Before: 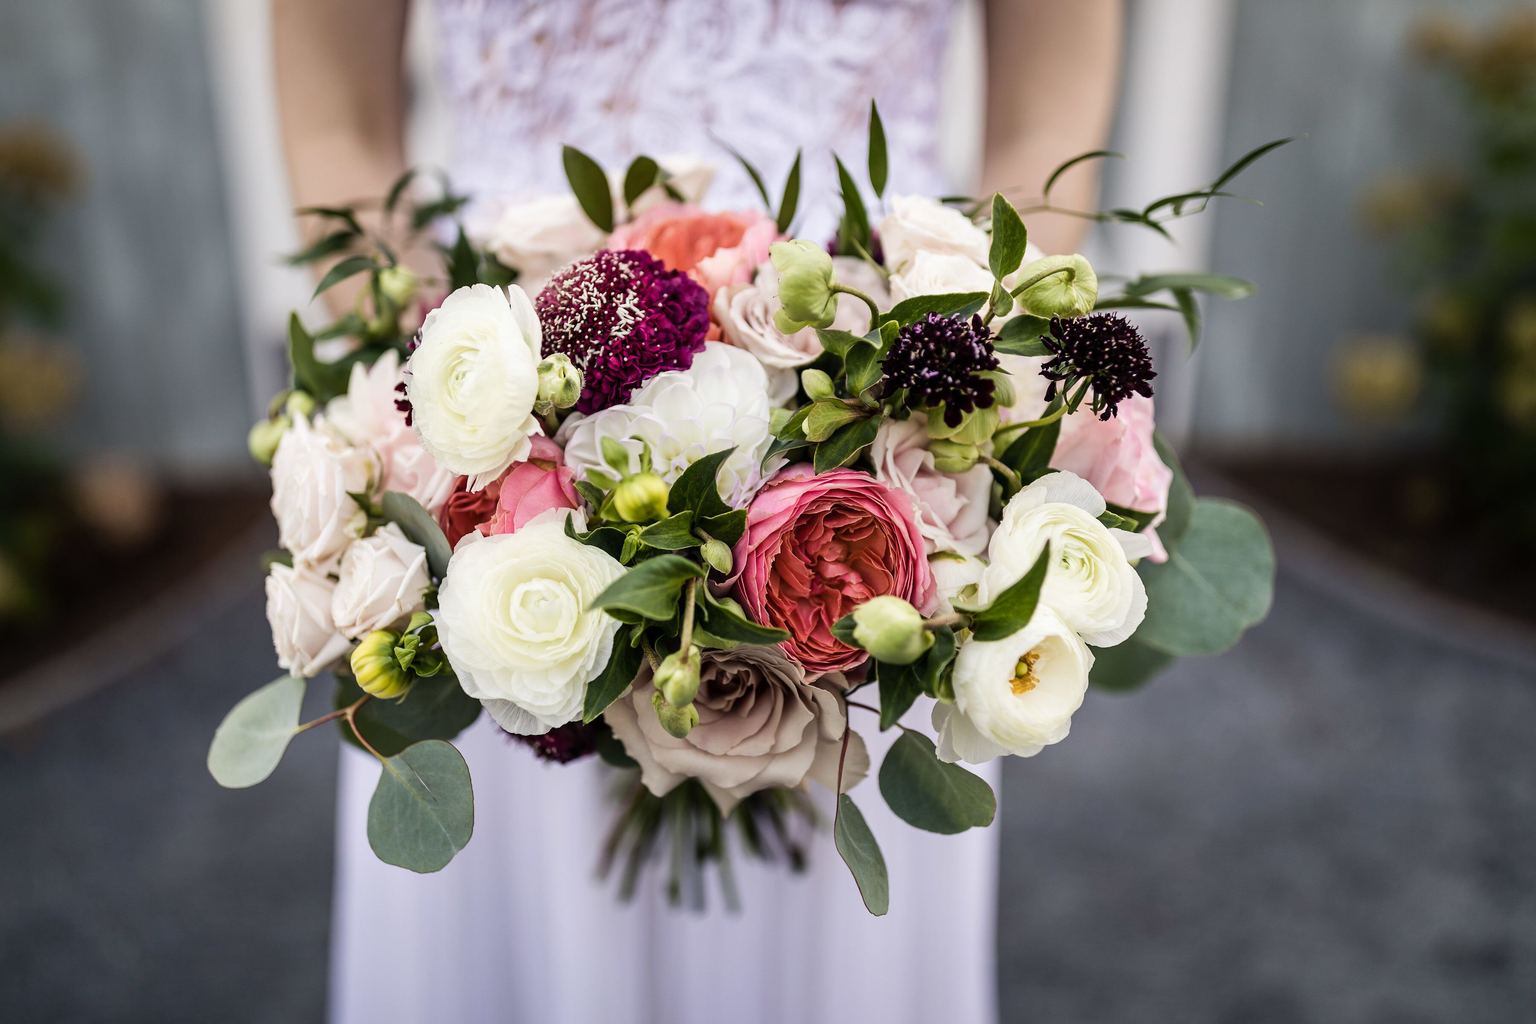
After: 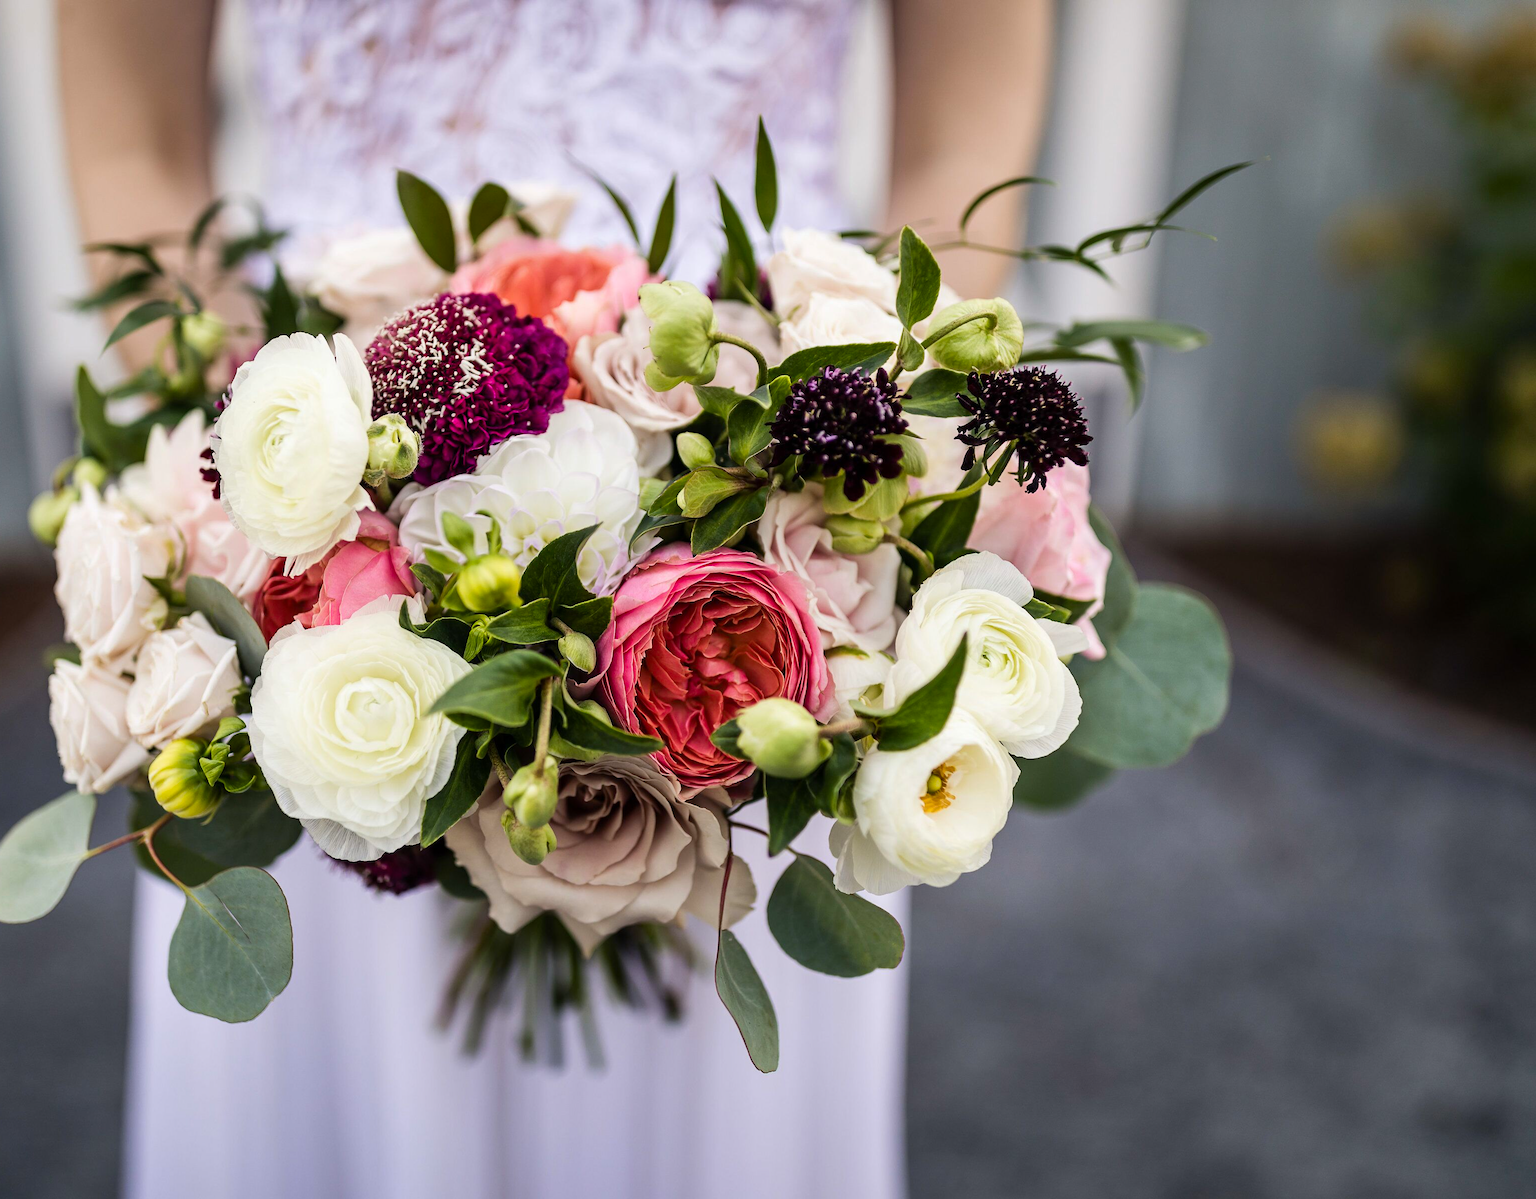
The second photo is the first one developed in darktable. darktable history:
crop and rotate: left 14.584%
contrast brightness saturation: saturation 0.18
